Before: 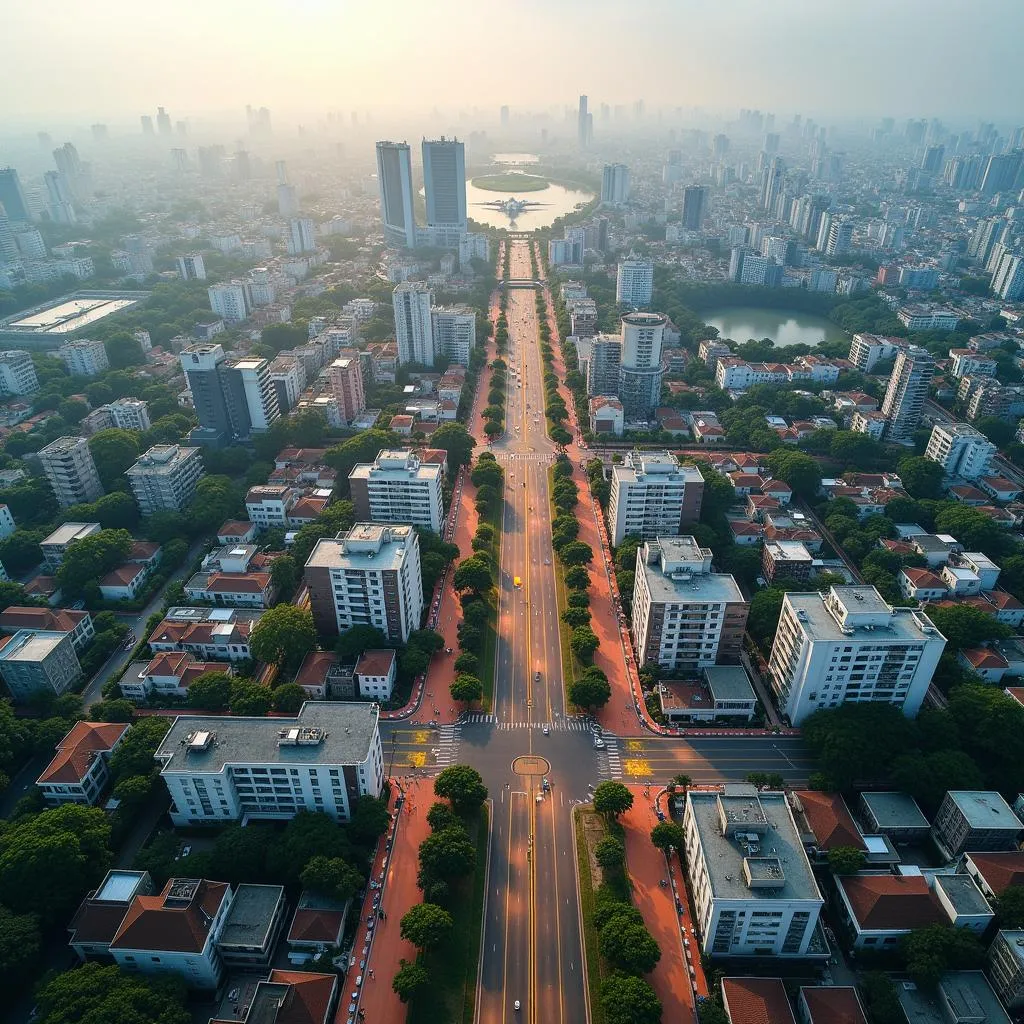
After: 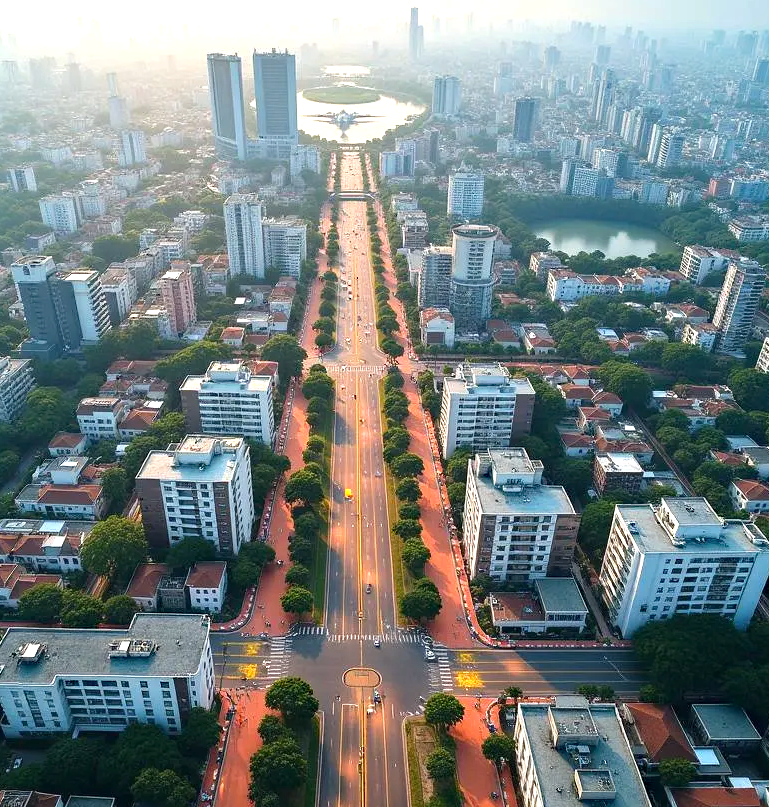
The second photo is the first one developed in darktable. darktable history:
crop: left 16.558%, top 8.666%, right 8.286%, bottom 12.435%
exposure: exposure 0.696 EV, compensate highlight preservation false
haze removal: compatibility mode true, adaptive false
